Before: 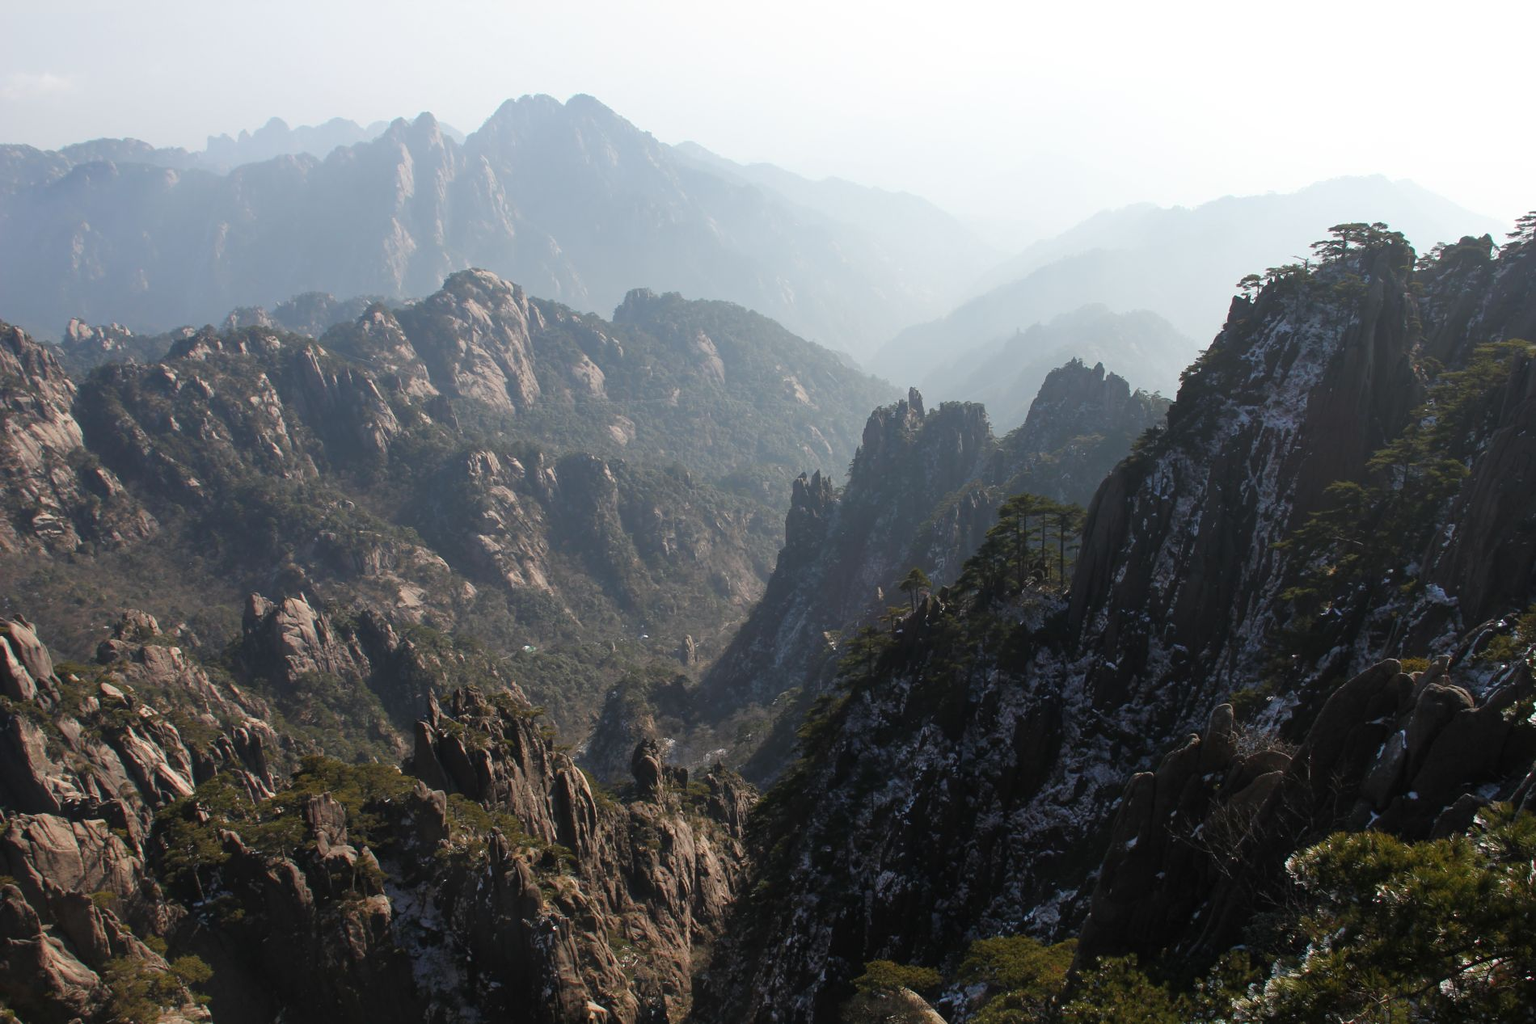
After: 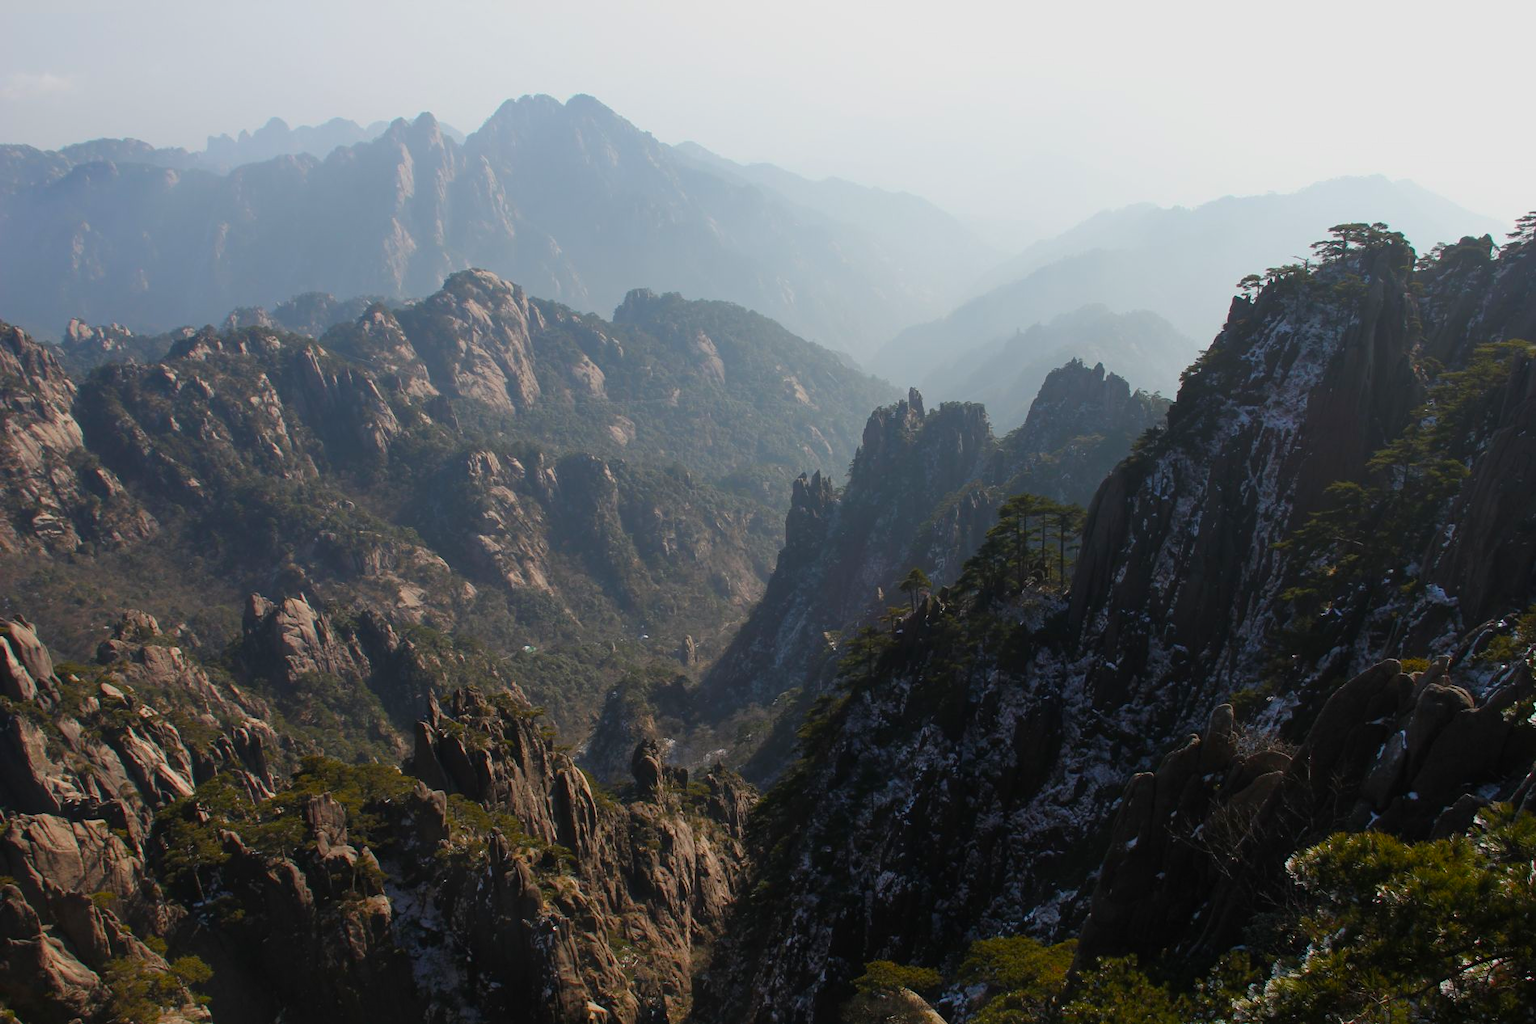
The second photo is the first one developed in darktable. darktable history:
color balance rgb: perceptual saturation grading › global saturation 25%, global vibrance 20%
exposure: exposure -0.36 EV, compensate highlight preservation false
